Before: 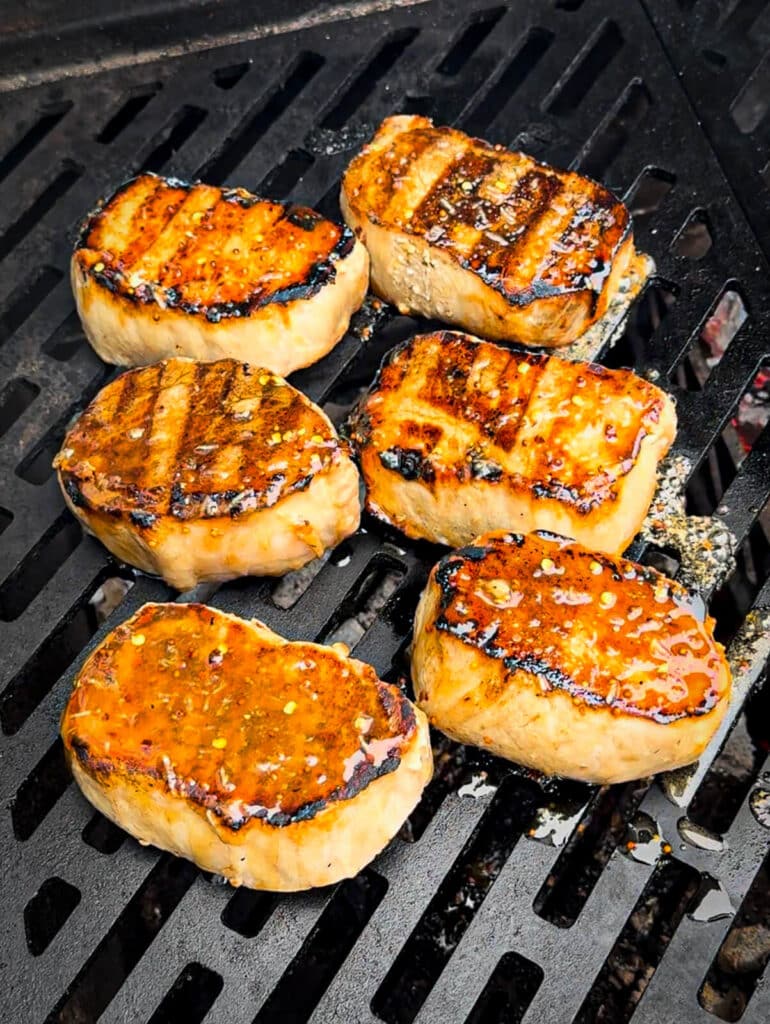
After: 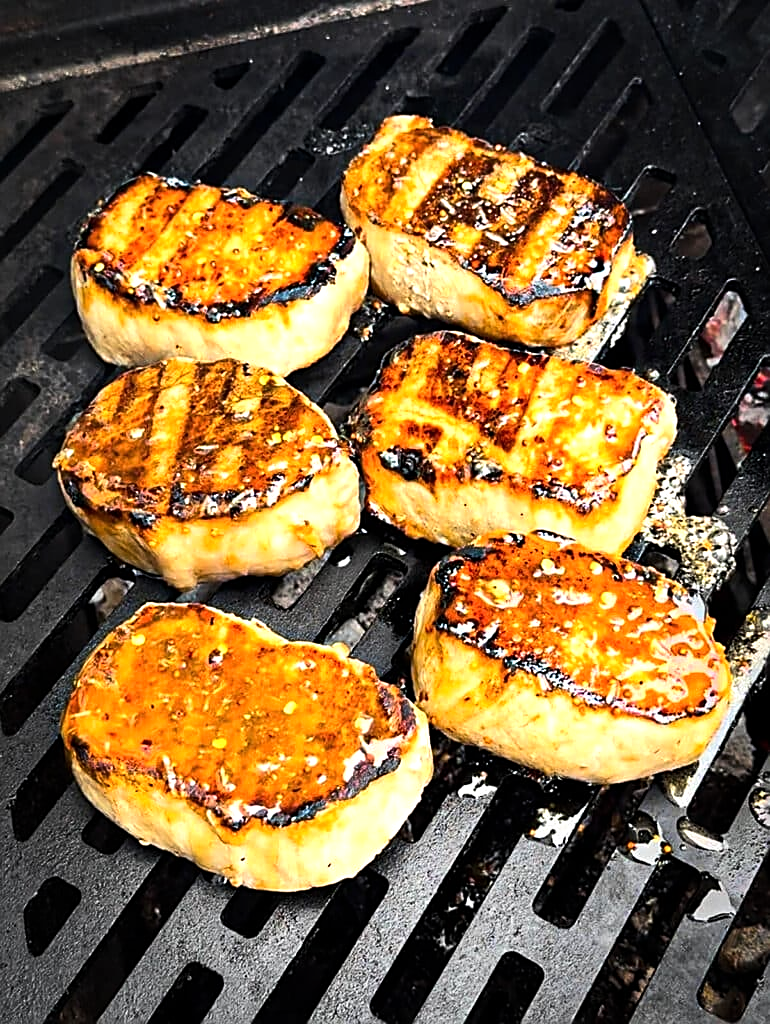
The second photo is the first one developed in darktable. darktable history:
tone equalizer: -8 EV -0.722 EV, -7 EV -0.682 EV, -6 EV -0.579 EV, -5 EV -0.41 EV, -3 EV 0.389 EV, -2 EV 0.6 EV, -1 EV 0.676 EV, +0 EV 0.768 EV, edges refinement/feathering 500, mask exposure compensation -1.57 EV, preserve details no
sharpen: on, module defaults
